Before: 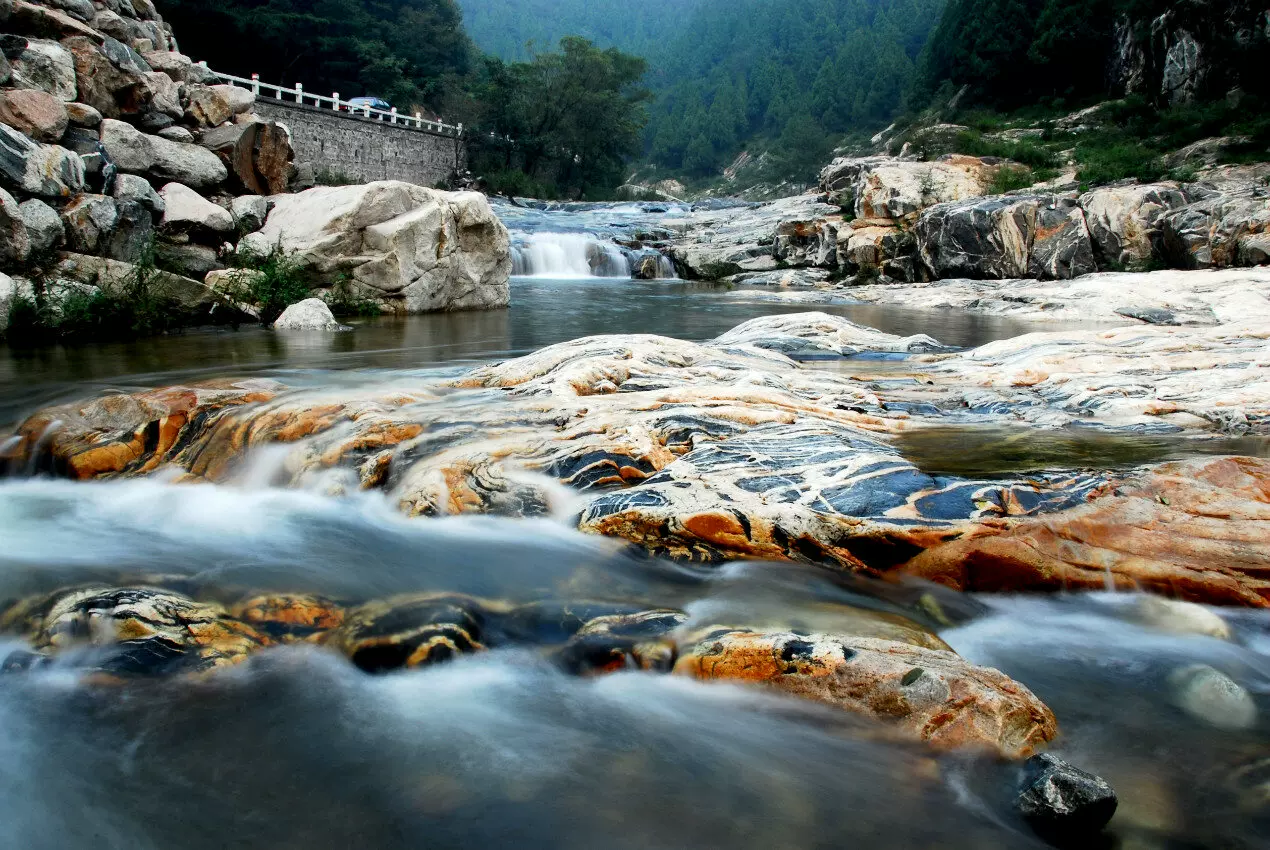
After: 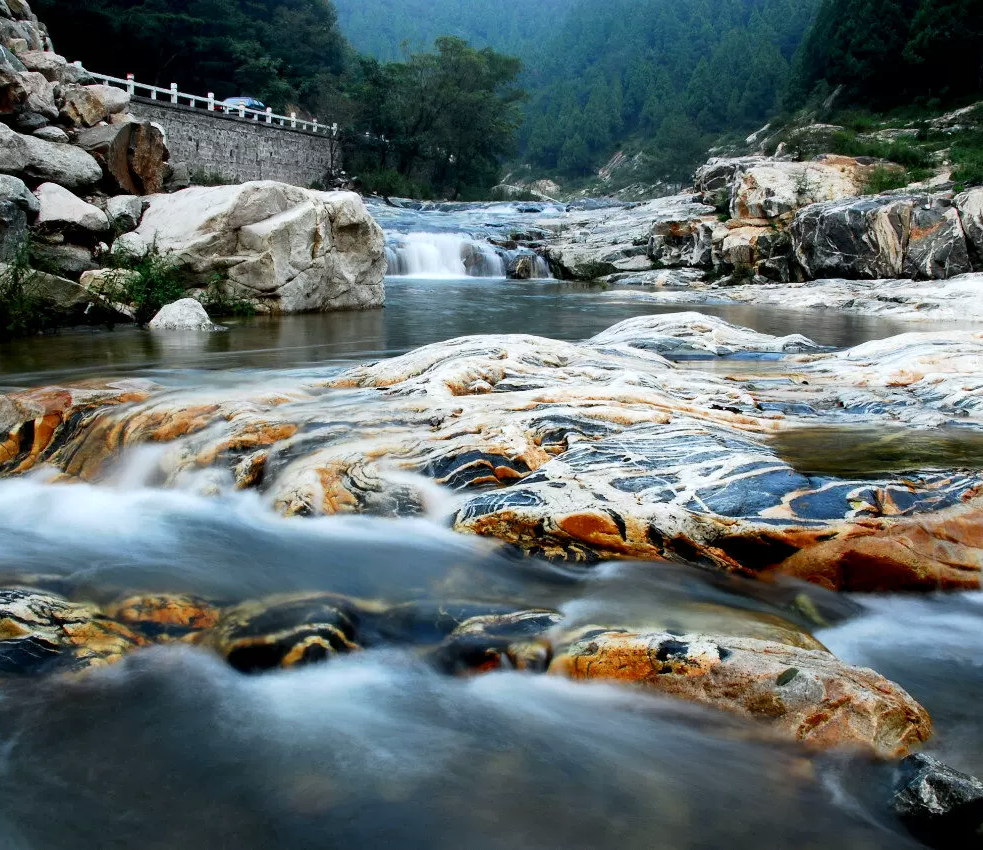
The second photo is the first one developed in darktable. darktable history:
white balance: red 0.98, blue 1.034
crop: left 9.88%, right 12.664%
